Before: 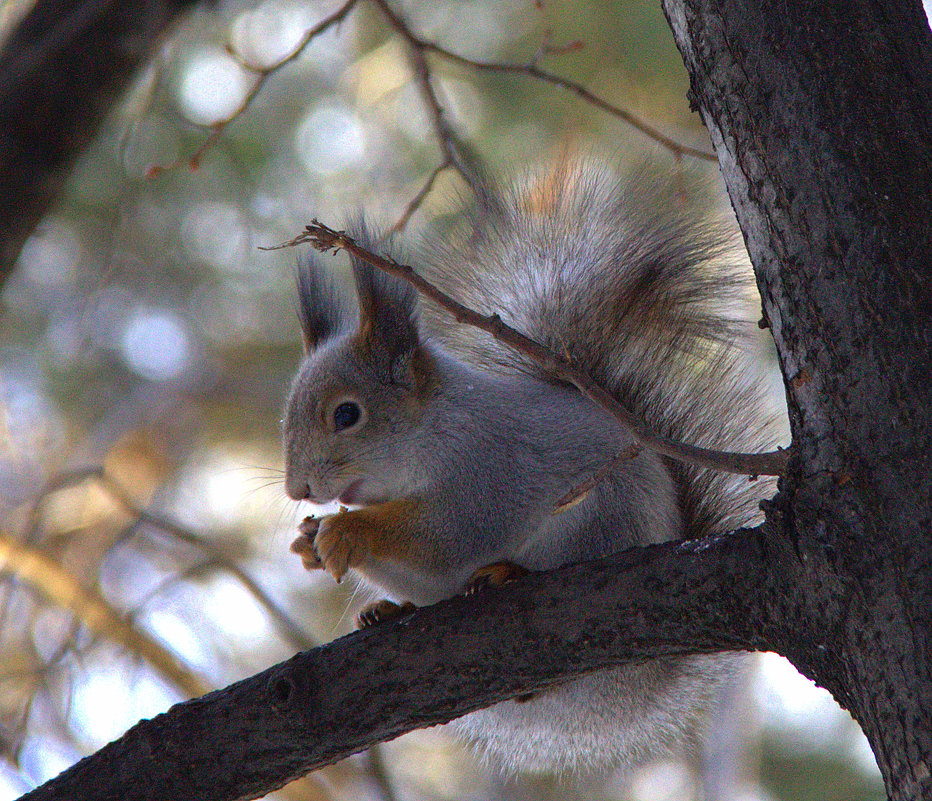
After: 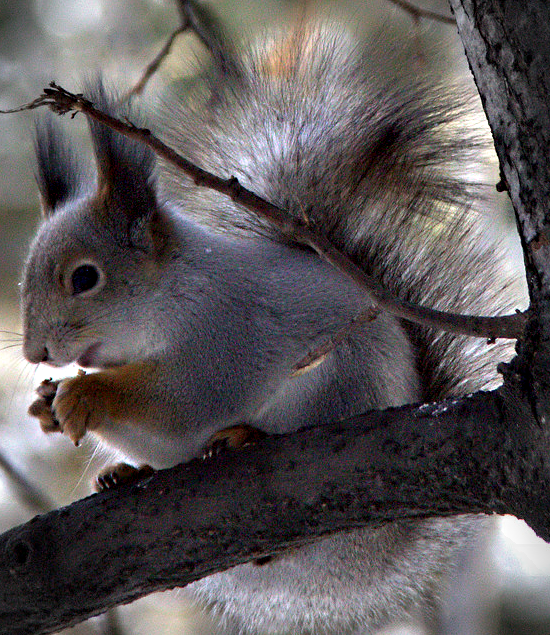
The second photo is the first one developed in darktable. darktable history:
contrast equalizer: octaves 7, y [[0.783, 0.666, 0.575, 0.77, 0.556, 0.501], [0.5 ×6], [0.5 ×6], [0, 0.02, 0.272, 0.399, 0.062, 0], [0 ×6]]
vignetting: automatic ratio true, unbound false
crop and rotate: left 28.187%, top 17.184%, right 12.777%, bottom 3.438%
